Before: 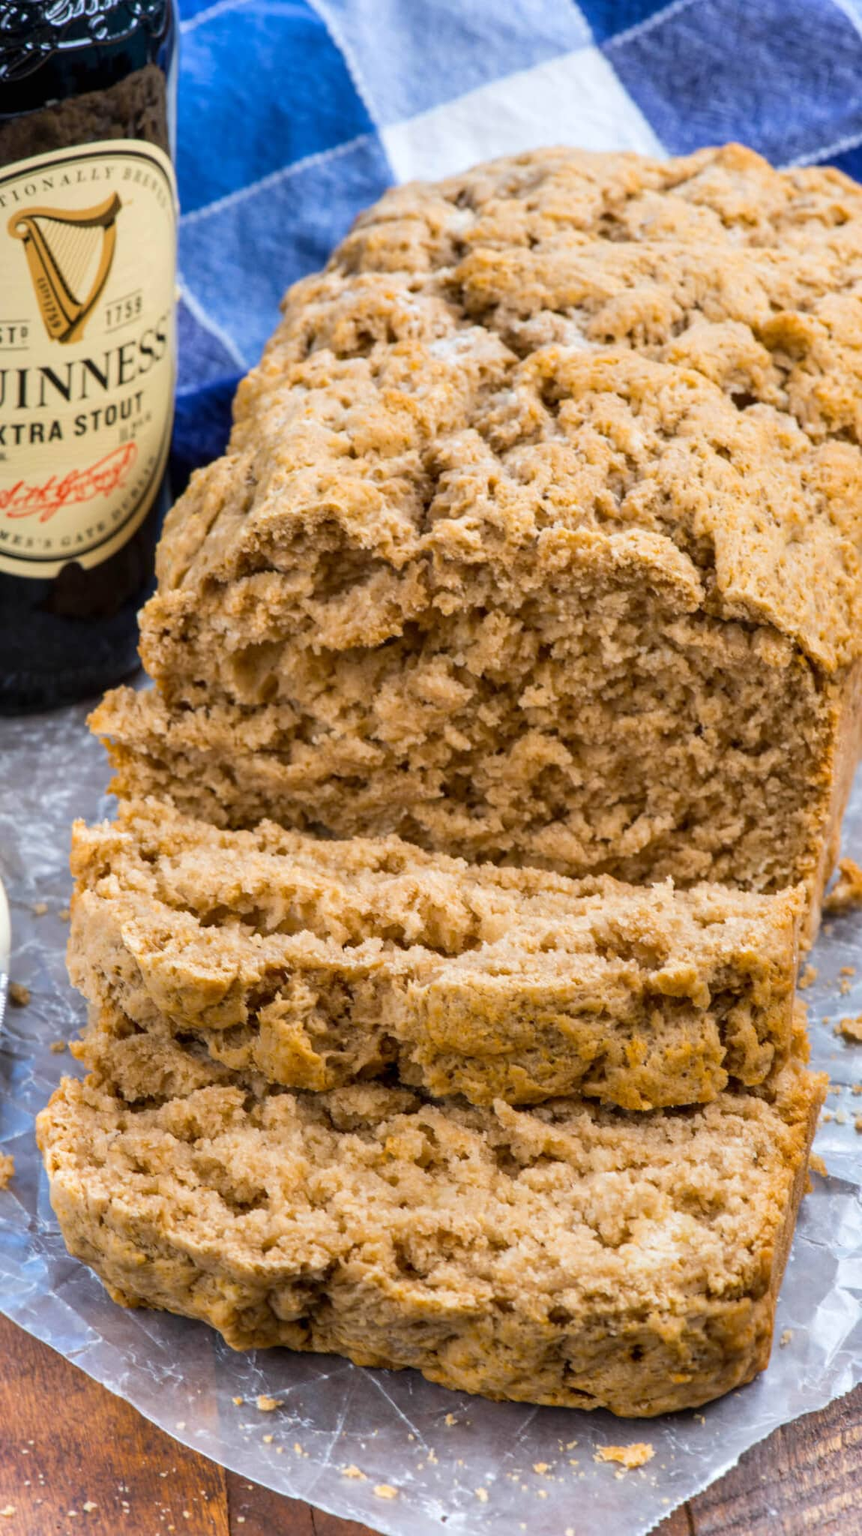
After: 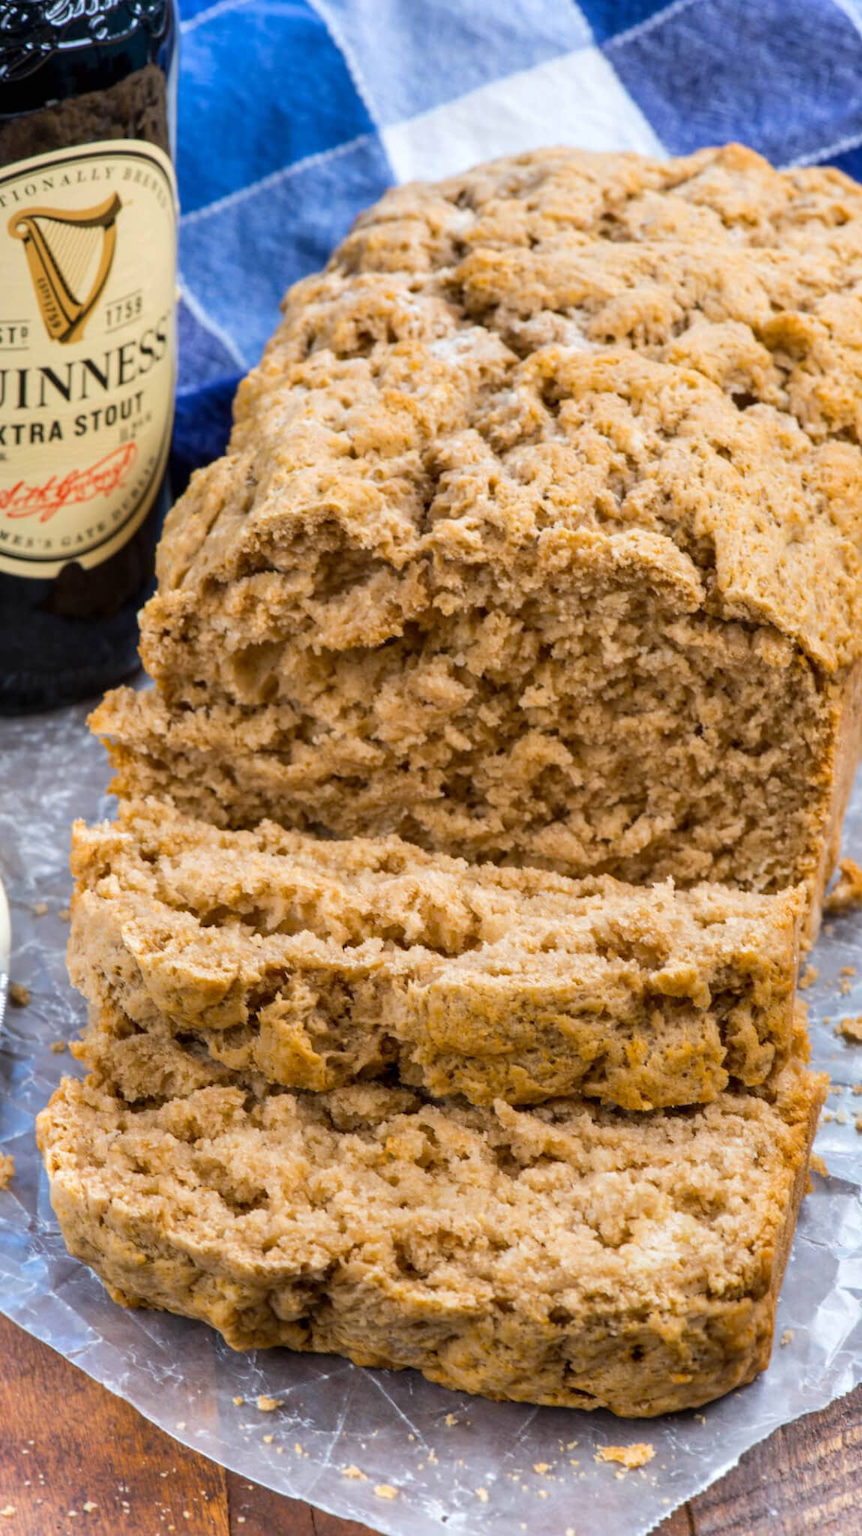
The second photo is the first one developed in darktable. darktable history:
tone equalizer: edges refinement/feathering 500, mask exposure compensation -1.26 EV, preserve details no
